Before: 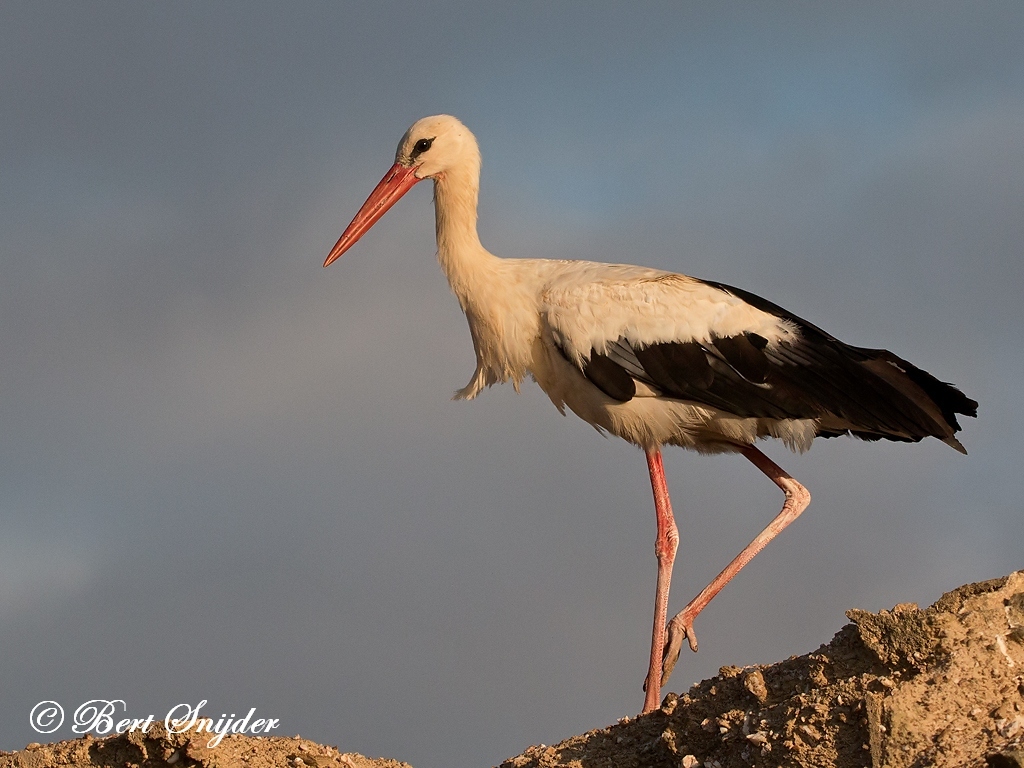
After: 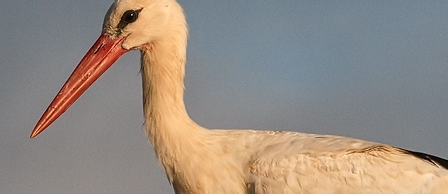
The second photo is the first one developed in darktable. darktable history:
crop: left 28.63%, top 16.853%, right 26.73%, bottom 57.848%
local contrast: on, module defaults
